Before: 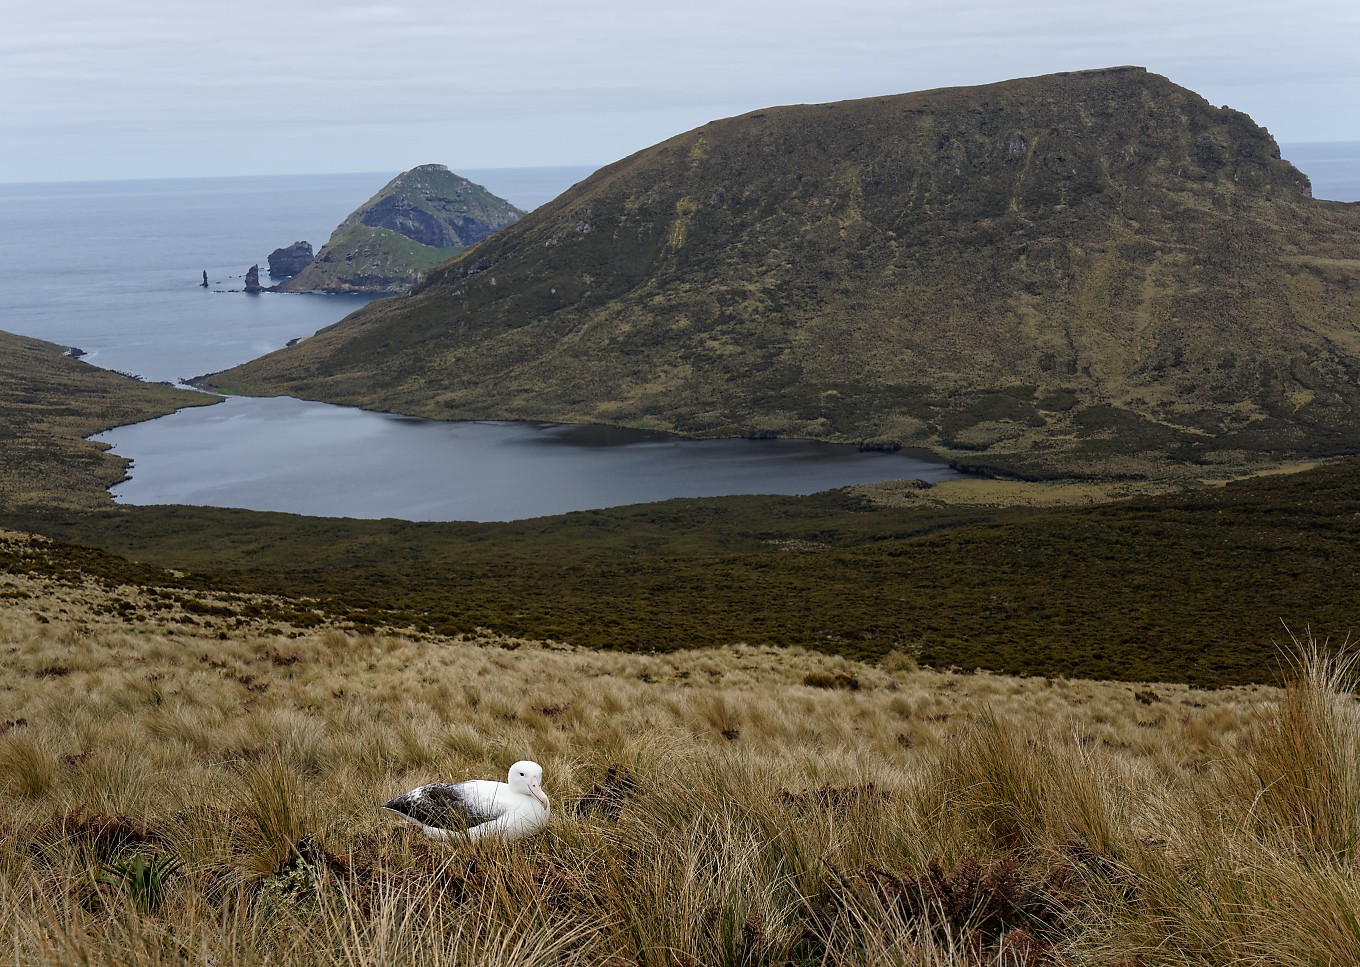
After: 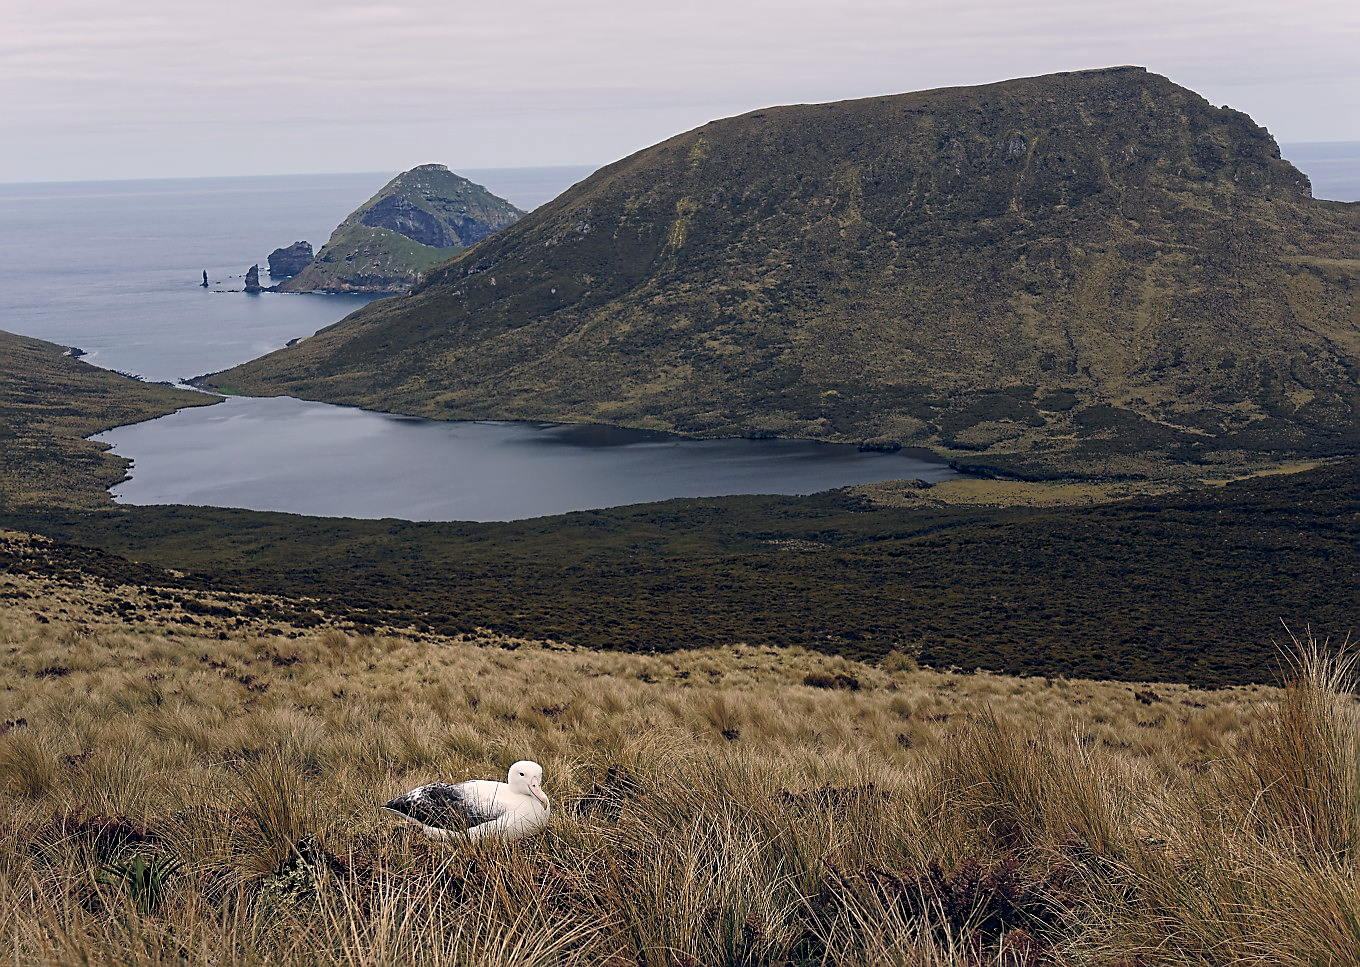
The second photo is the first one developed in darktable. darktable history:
color balance rgb: shadows lift › hue 87.51°, highlights gain › chroma 3.21%, highlights gain › hue 55.1°, global offset › chroma 0.15%, global offset › hue 253.66°, linear chroma grading › global chroma 0.5%
sharpen: on, module defaults
